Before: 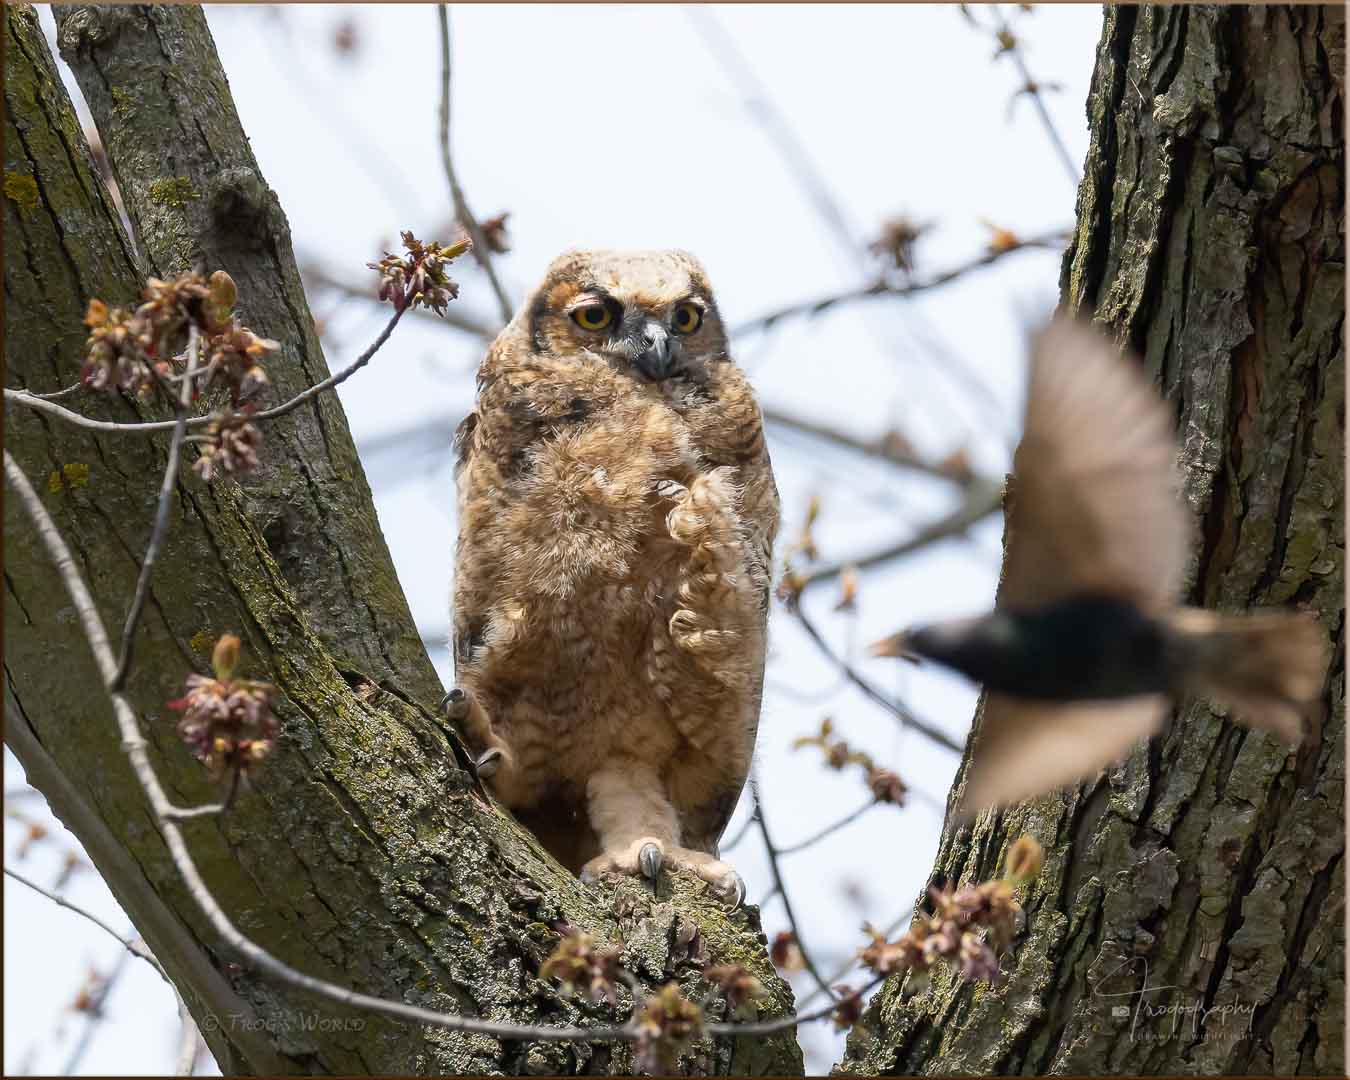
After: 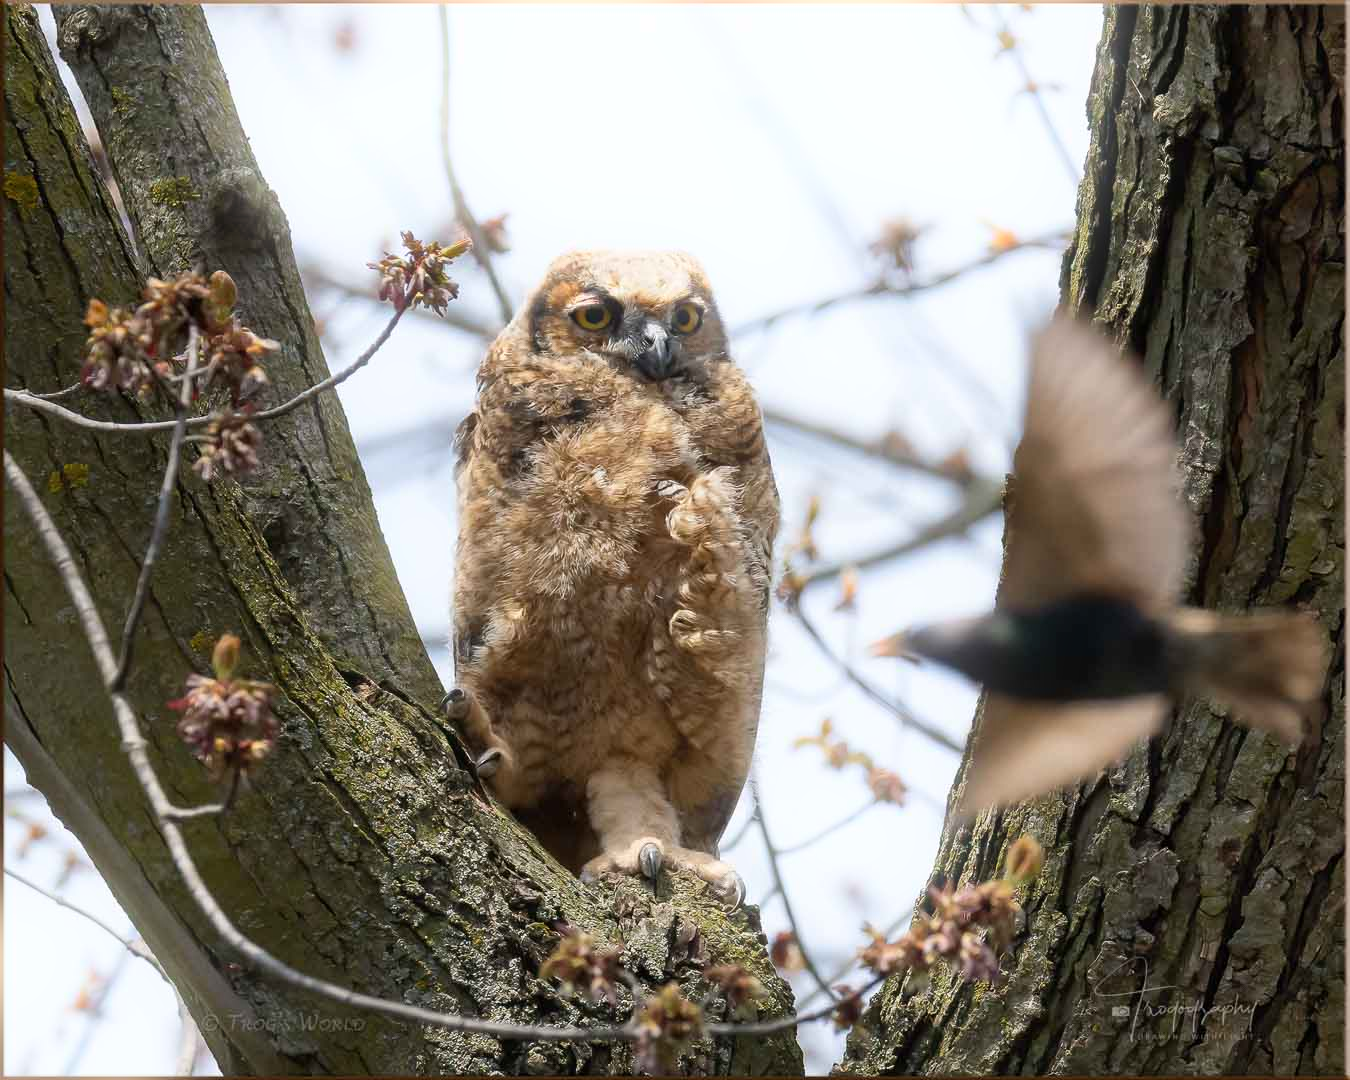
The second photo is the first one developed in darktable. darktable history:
white balance: emerald 1
bloom: size 9%, threshold 100%, strength 7%
